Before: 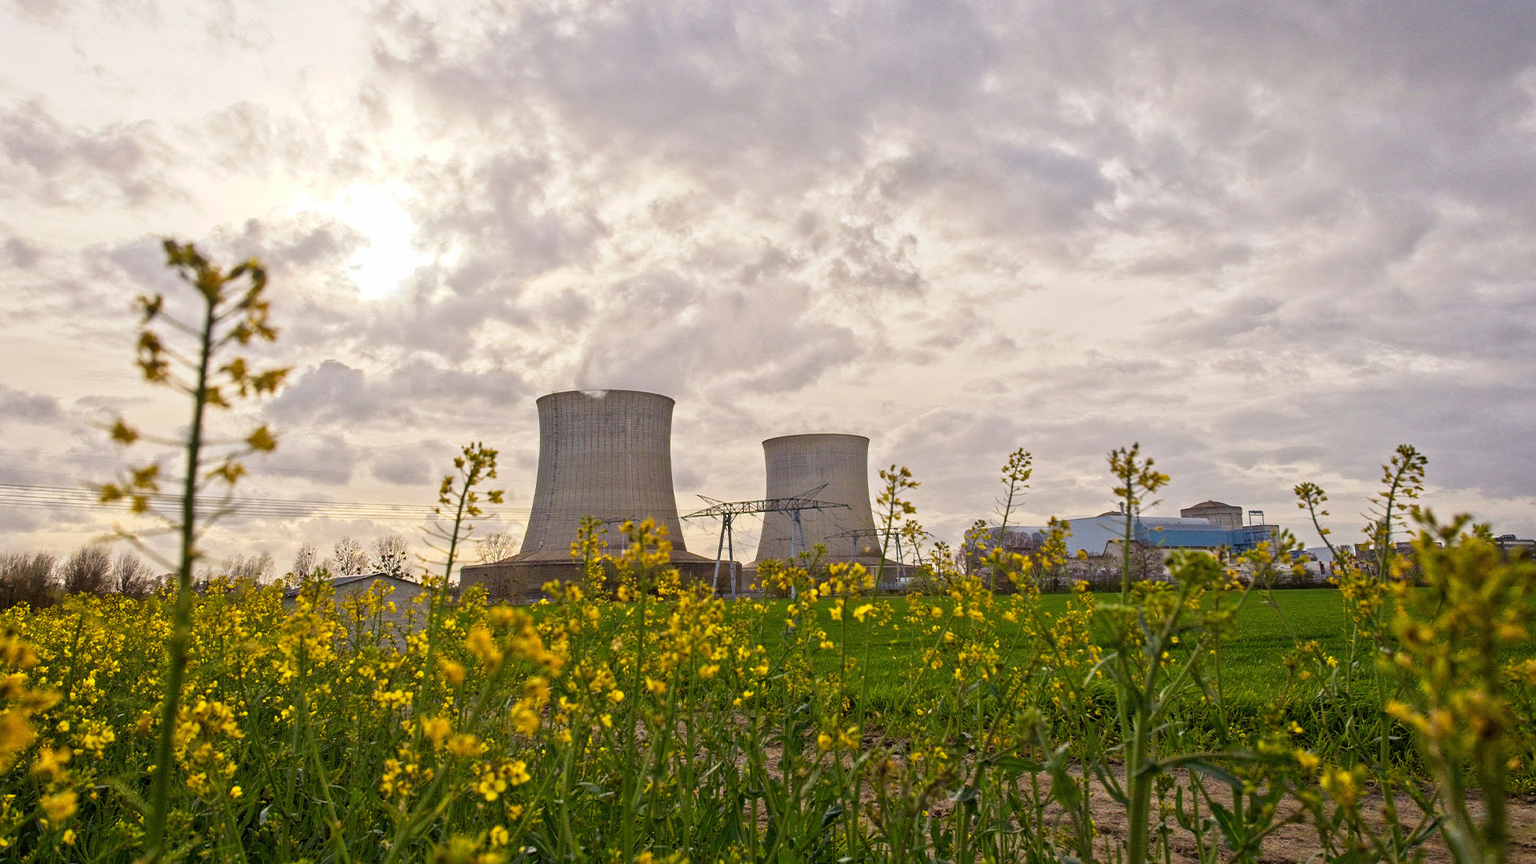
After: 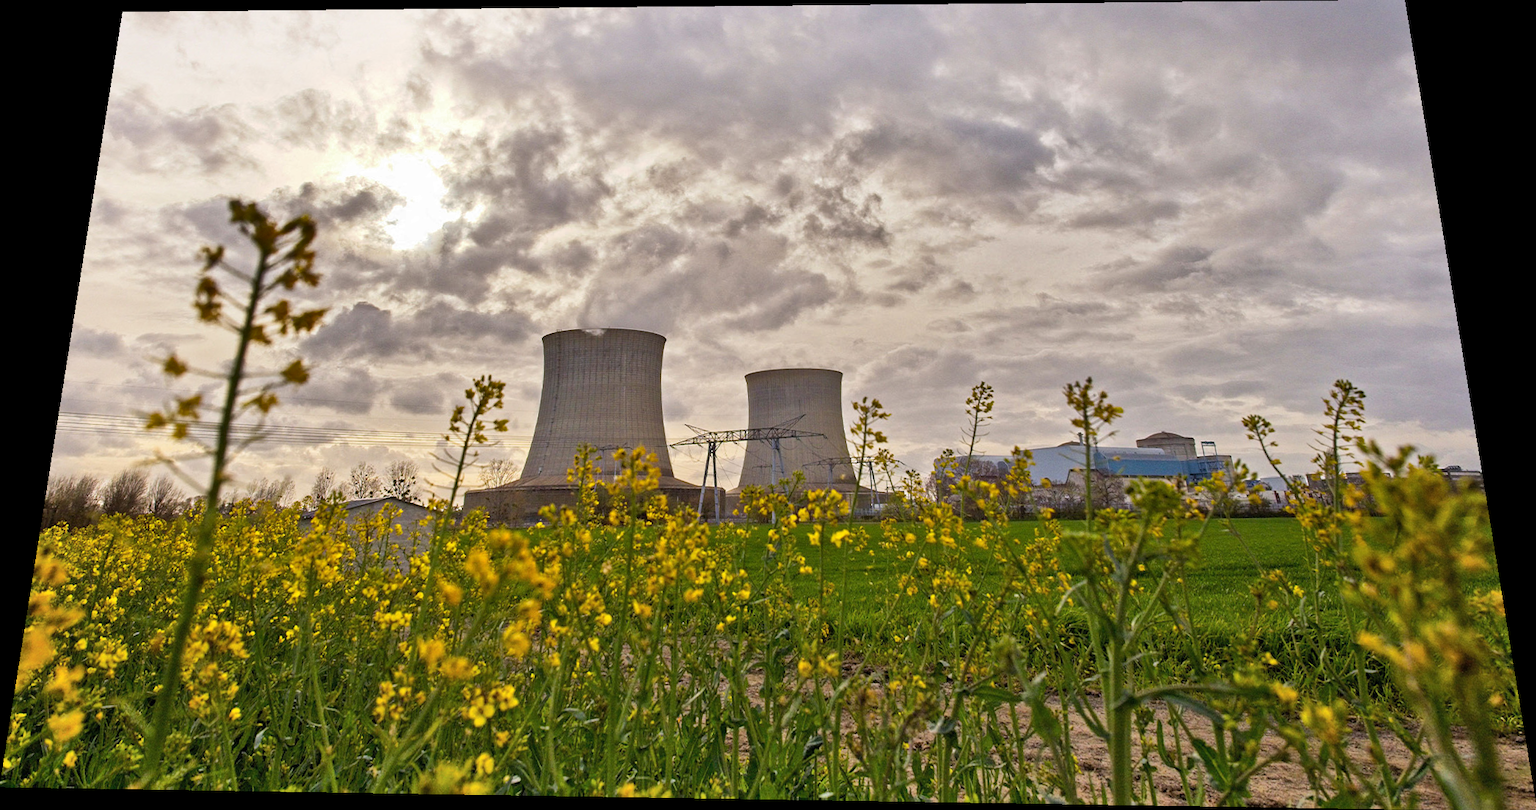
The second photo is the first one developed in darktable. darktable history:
shadows and highlights: radius 108.52, shadows 44.07, highlights -67.8, low approximation 0.01, soften with gaussian
rotate and perspective: rotation 0.128°, lens shift (vertical) -0.181, lens shift (horizontal) -0.044, shear 0.001, automatic cropping off
